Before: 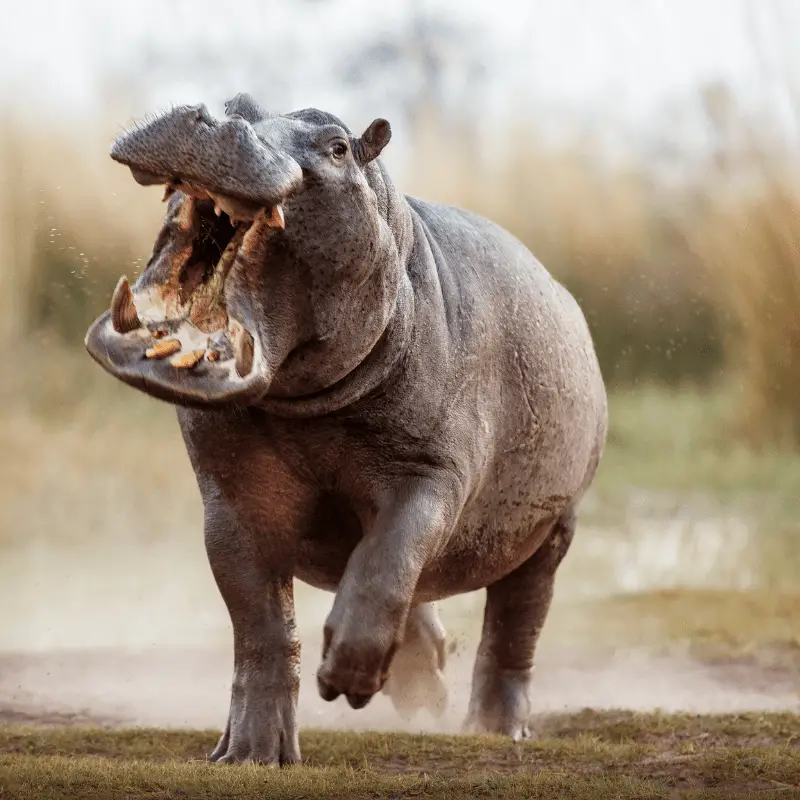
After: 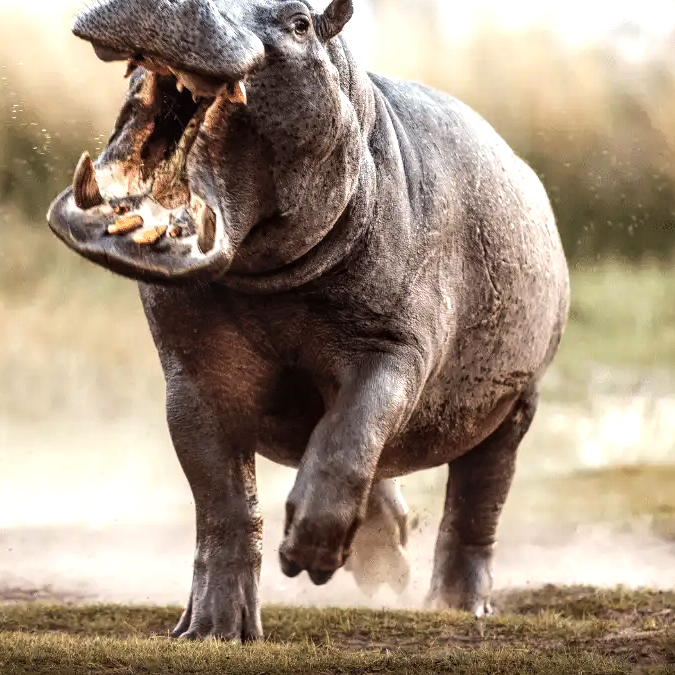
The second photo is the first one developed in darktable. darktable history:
crop and rotate: left 4.842%, top 15.51%, right 10.668%
tone equalizer: -8 EV -0.75 EV, -7 EV -0.7 EV, -6 EV -0.6 EV, -5 EV -0.4 EV, -3 EV 0.4 EV, -2 EV 0.6 EV, -1 EV 0.7 EV, +0 EV 0.75 EV, edges refinement/feathering 500, mask exposure compensation -1.57 EV, preserve details no
local contrast: on, module defaults
